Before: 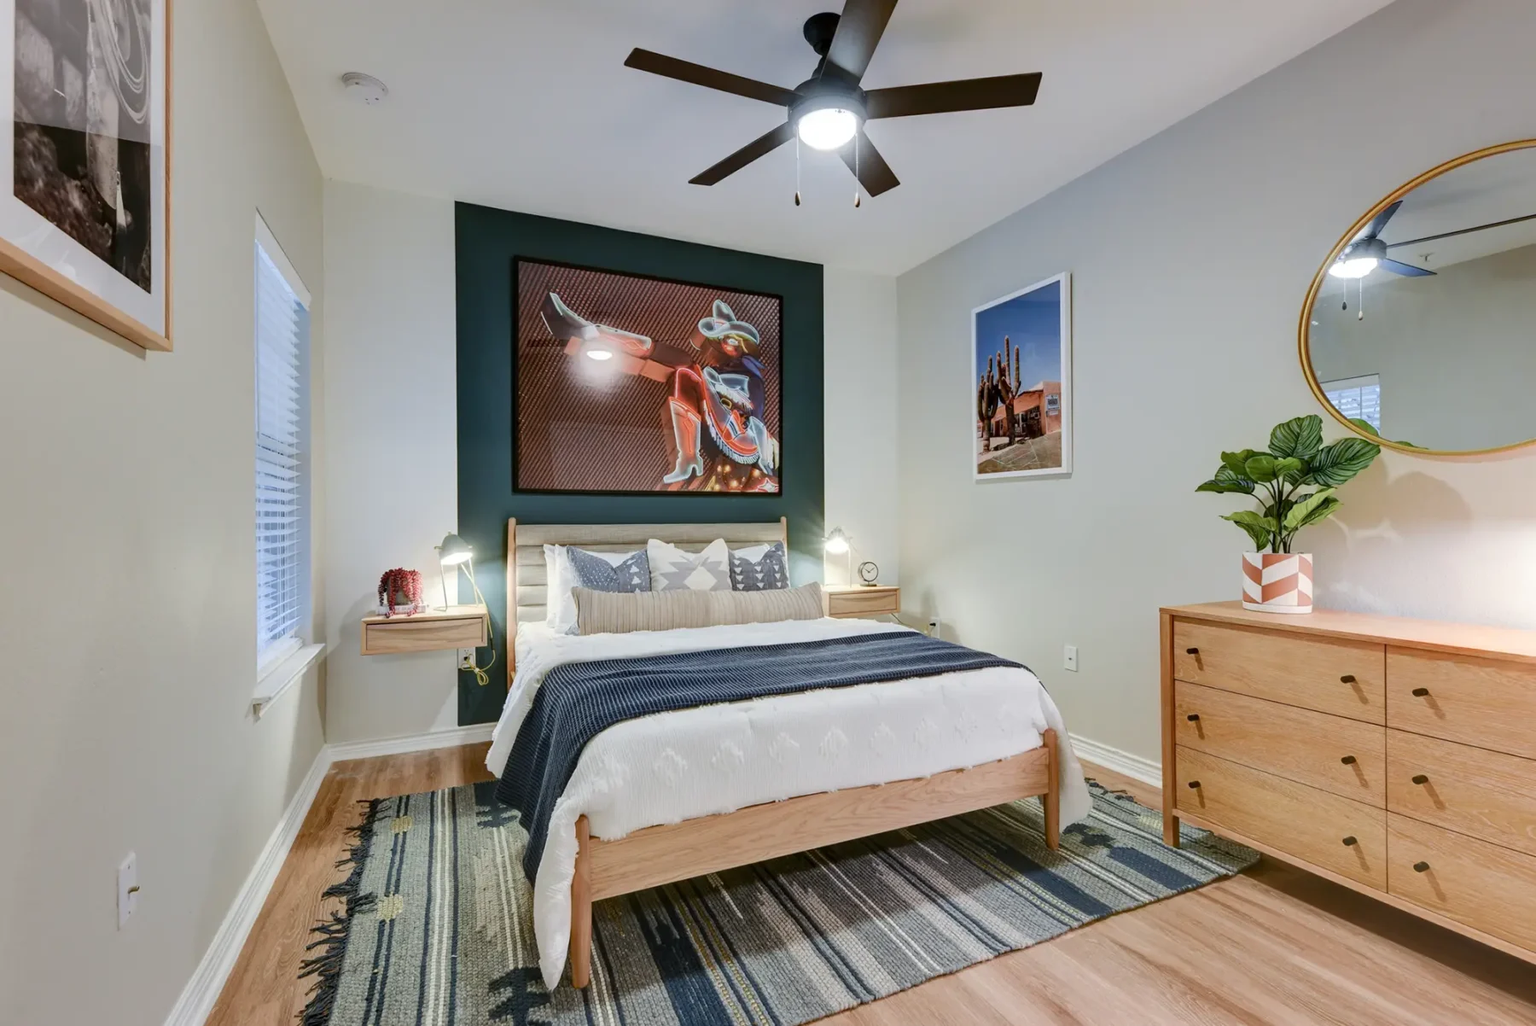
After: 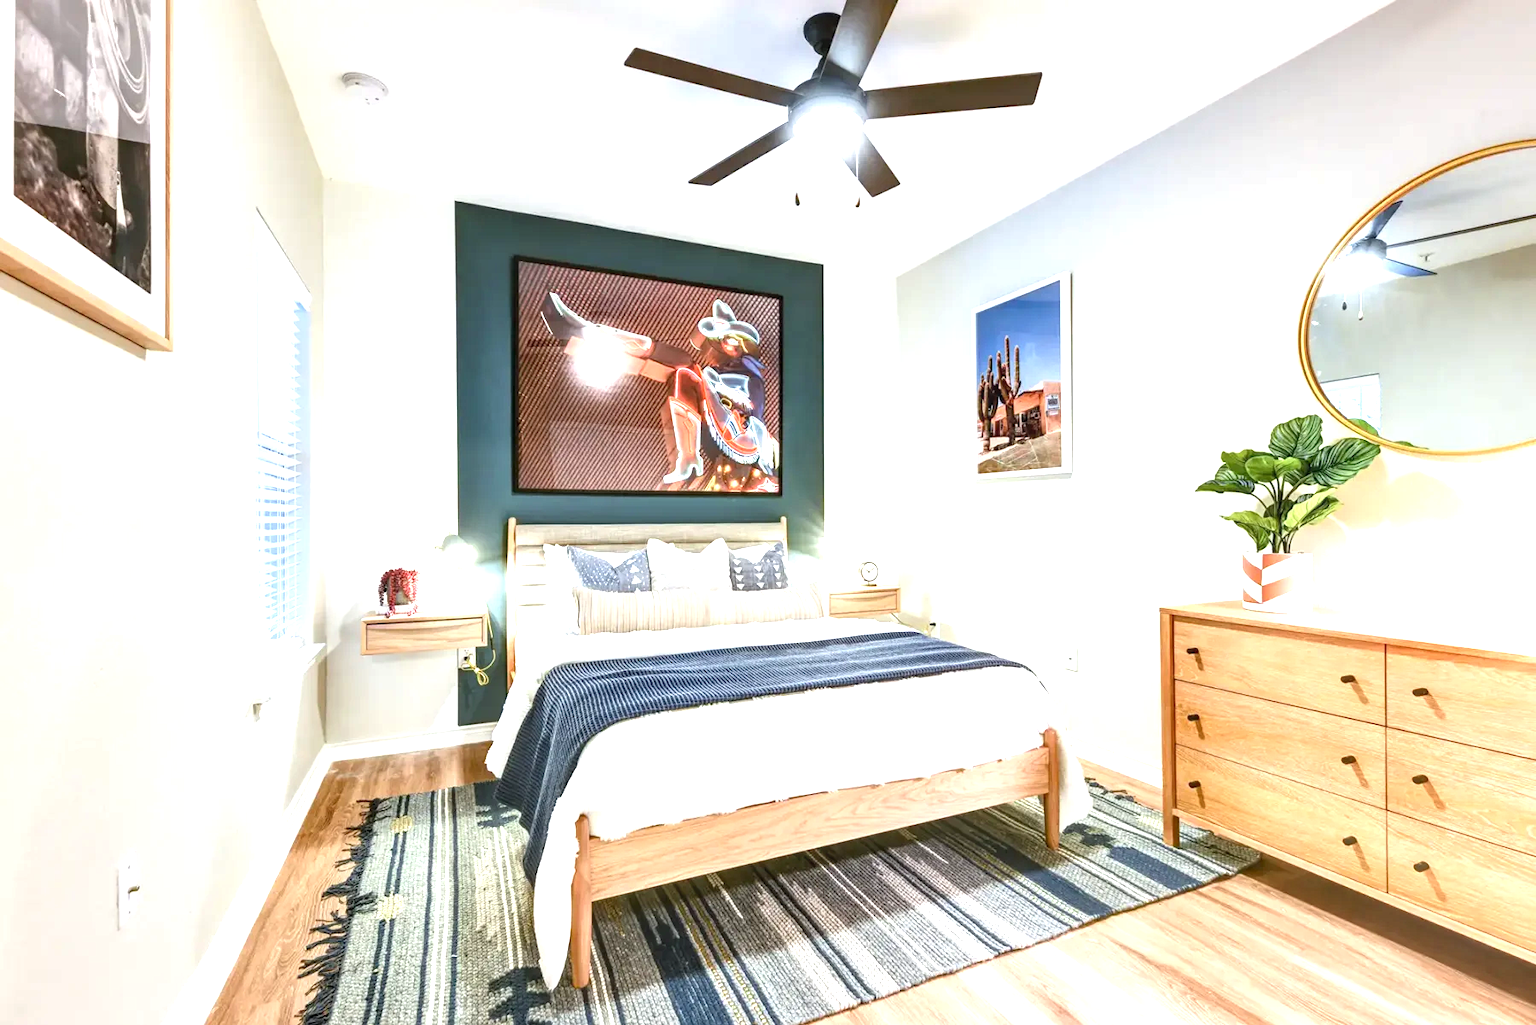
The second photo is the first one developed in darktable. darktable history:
exposure: black level correction 0, exposure 1.503 EV, compensate exposure bias true, compensate highlight preservation false
local contrast: on, module defaults
